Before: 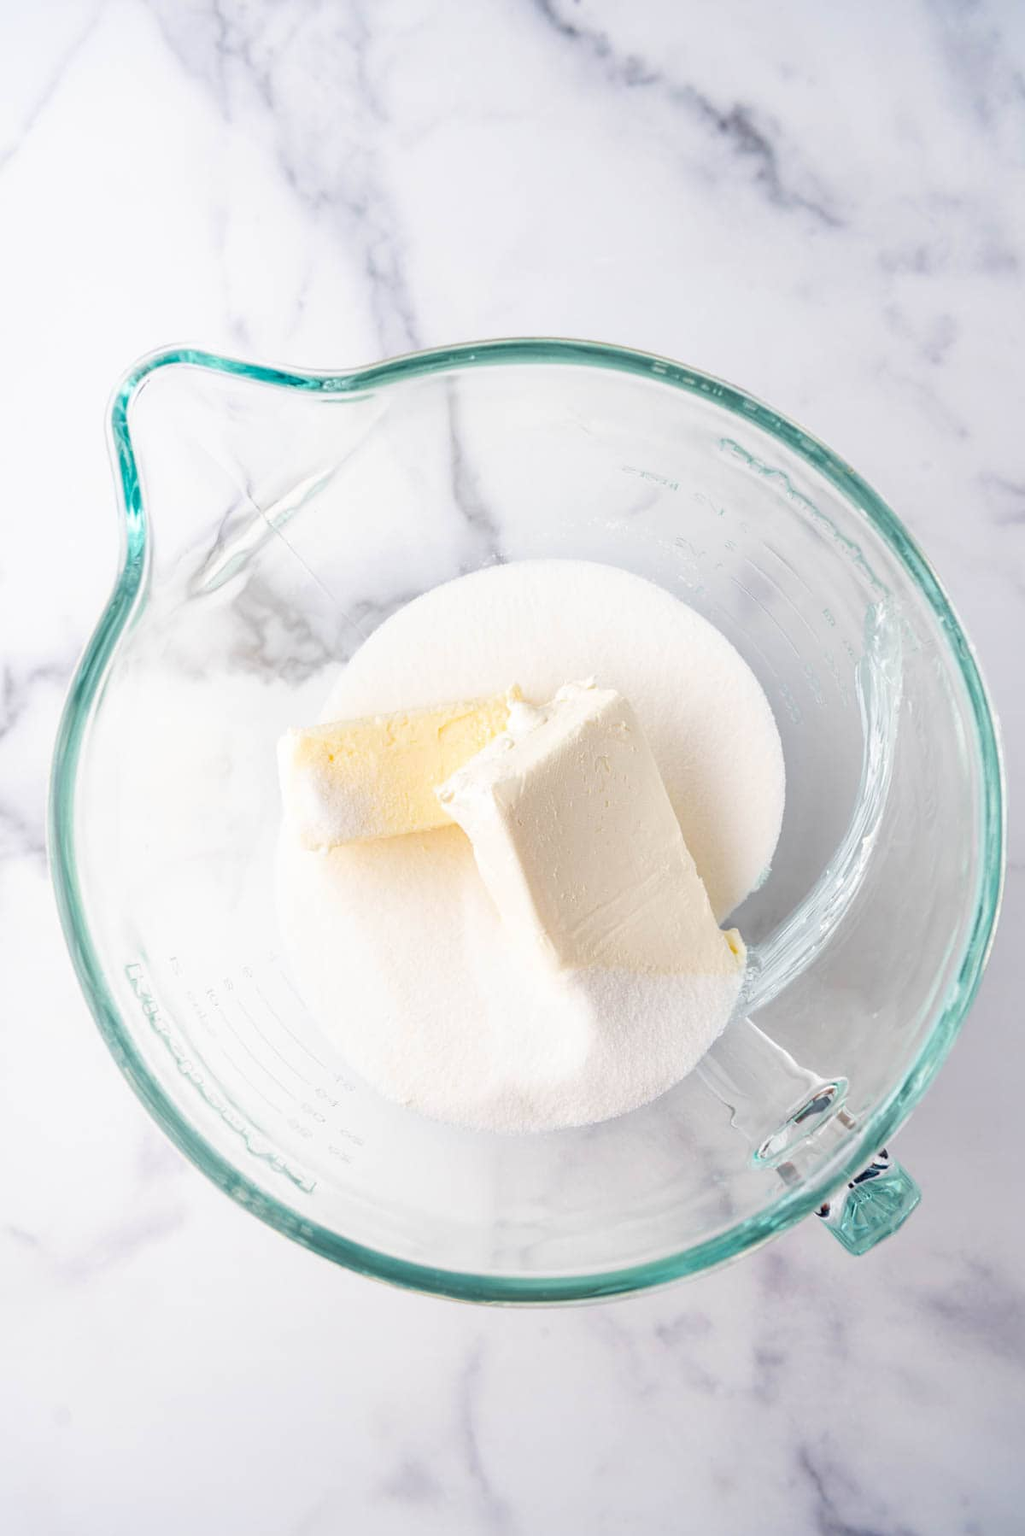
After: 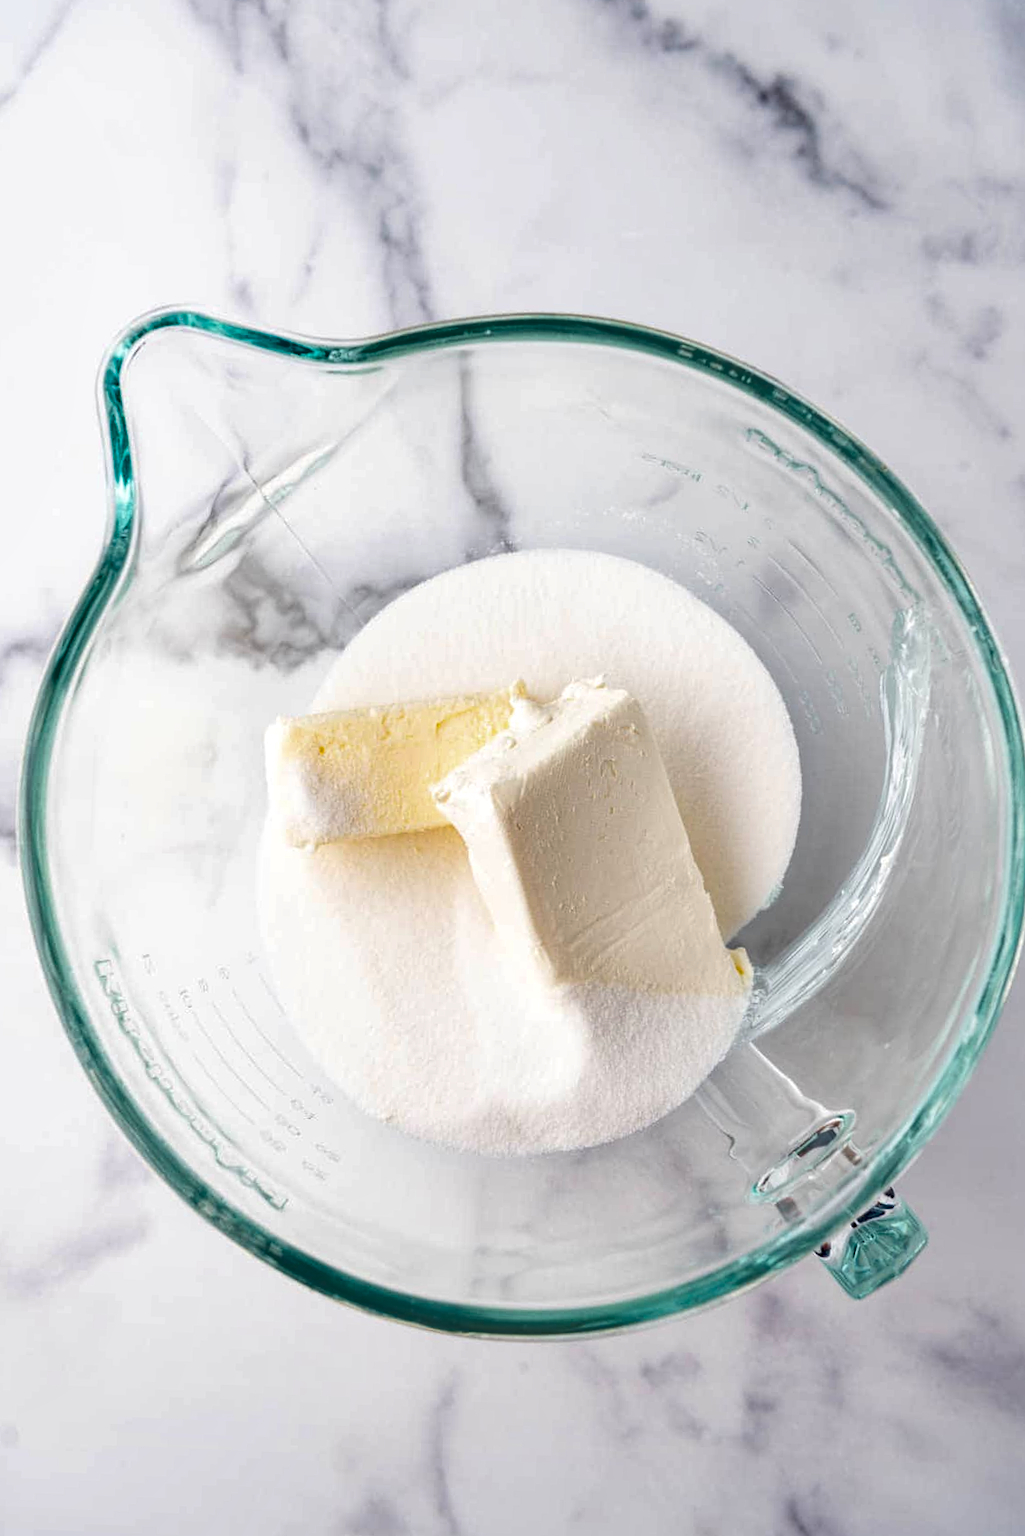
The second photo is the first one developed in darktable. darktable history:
shadows and highlights: low approximation 0.01, soften with gaussian
crop and rotate: angle -2.28°
local contrast: highlights 102%, shadows 101%, detail 119%, midtone range 0.2
